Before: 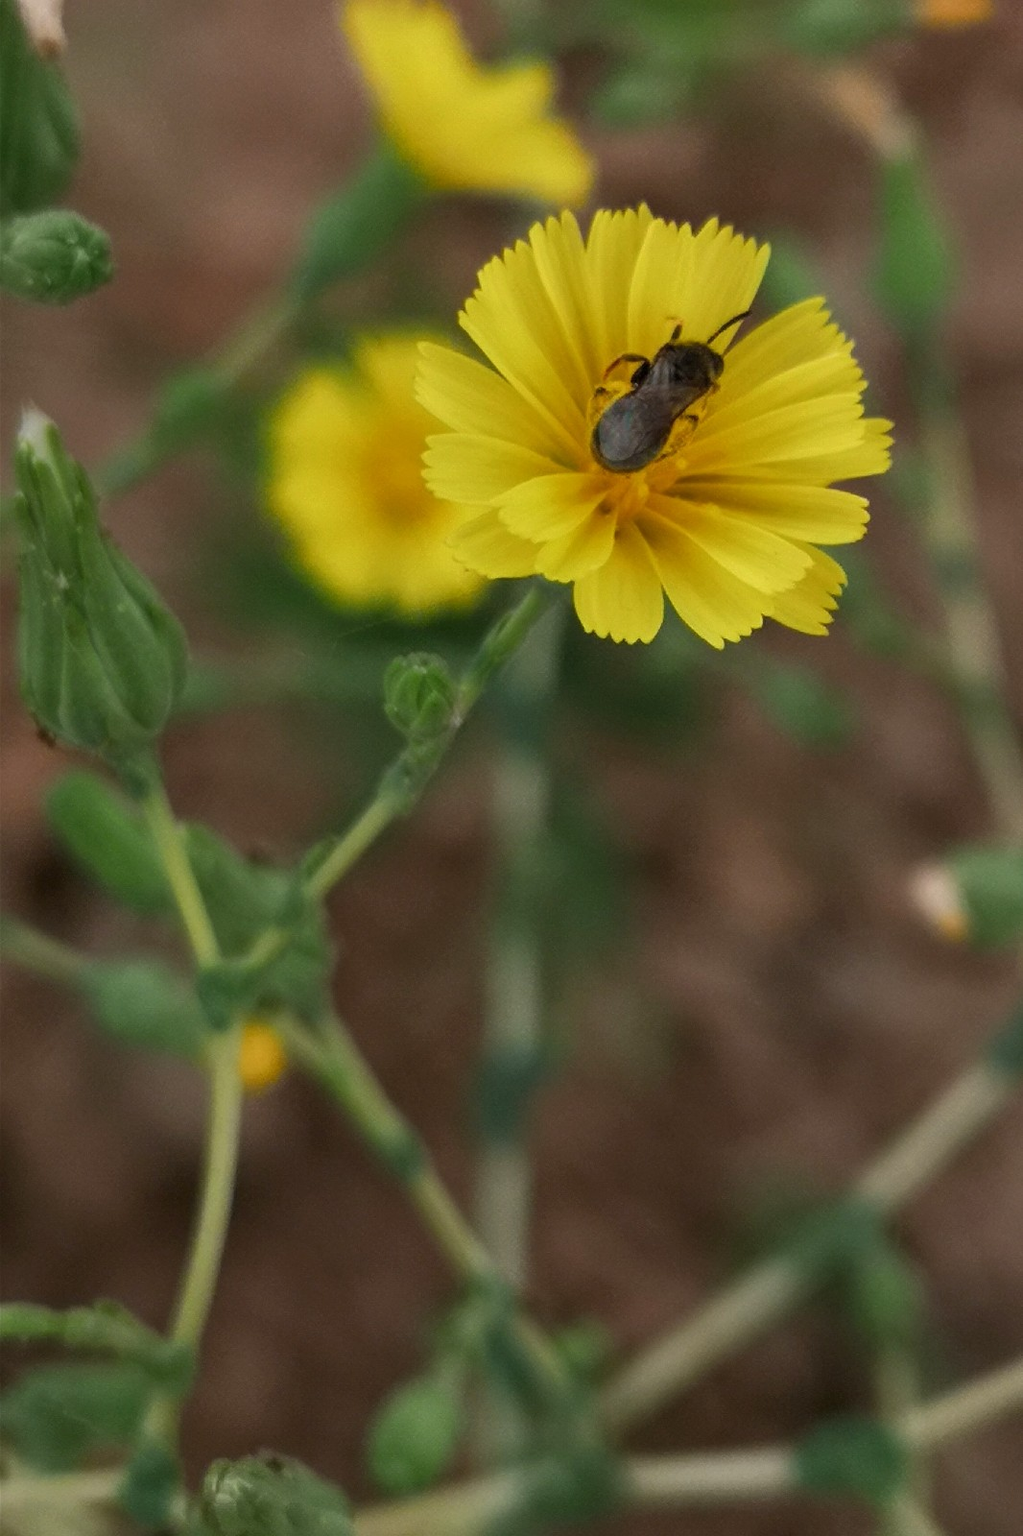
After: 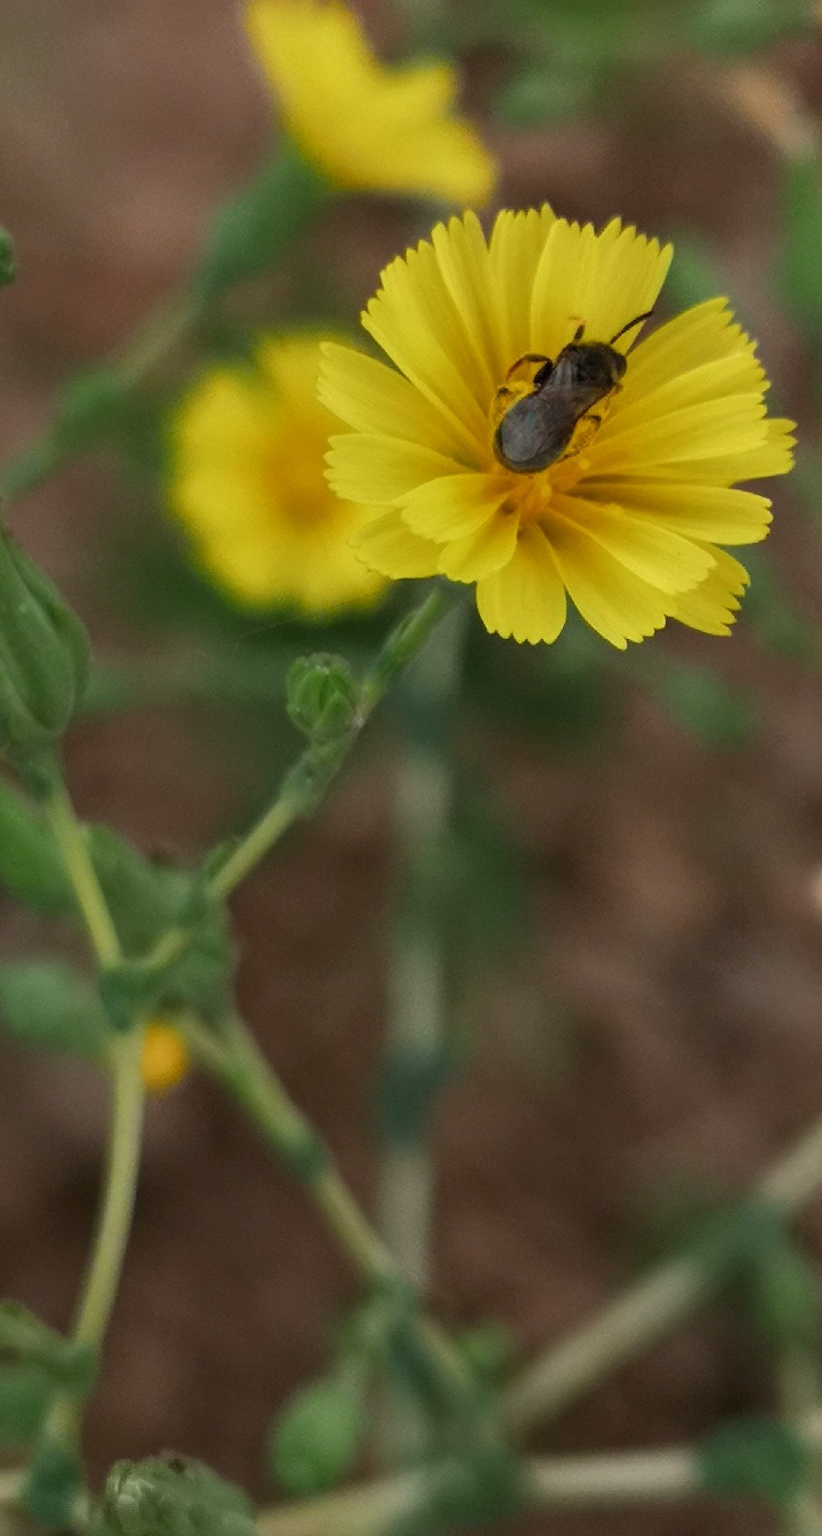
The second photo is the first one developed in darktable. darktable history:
crop and rotate: left 9.57%, right 10.11%
